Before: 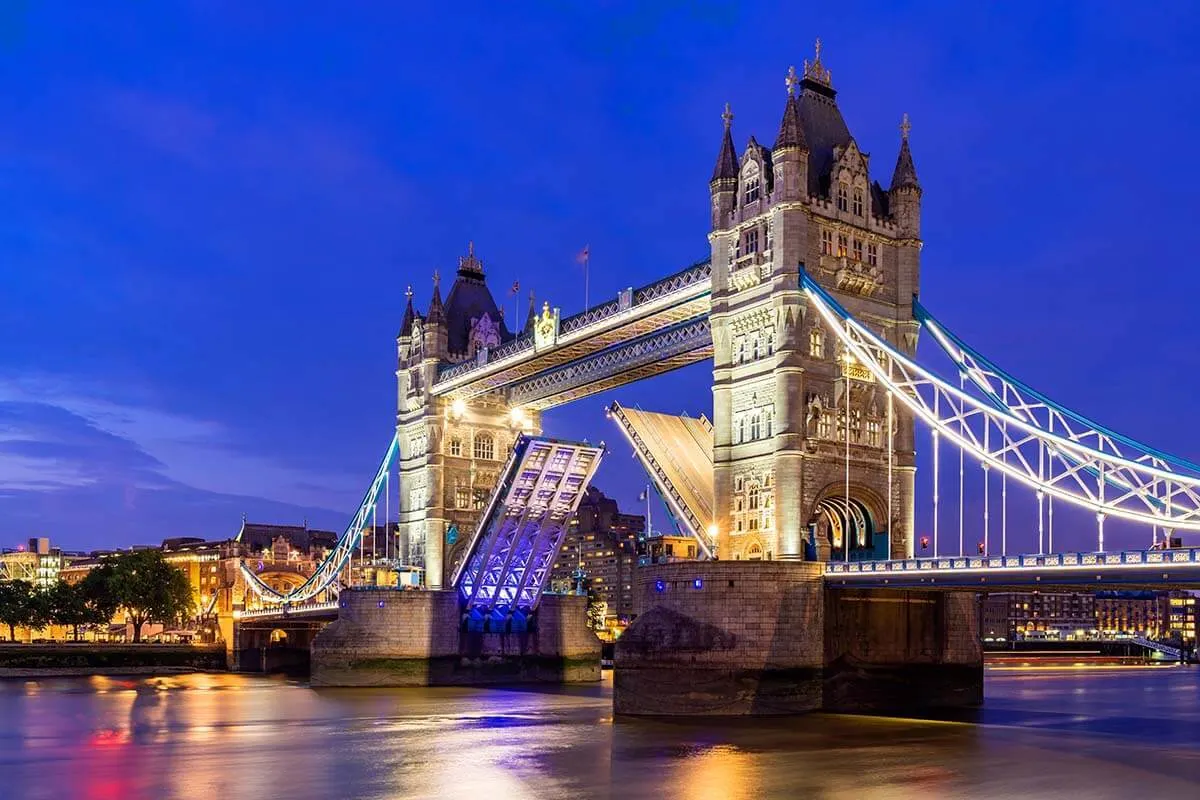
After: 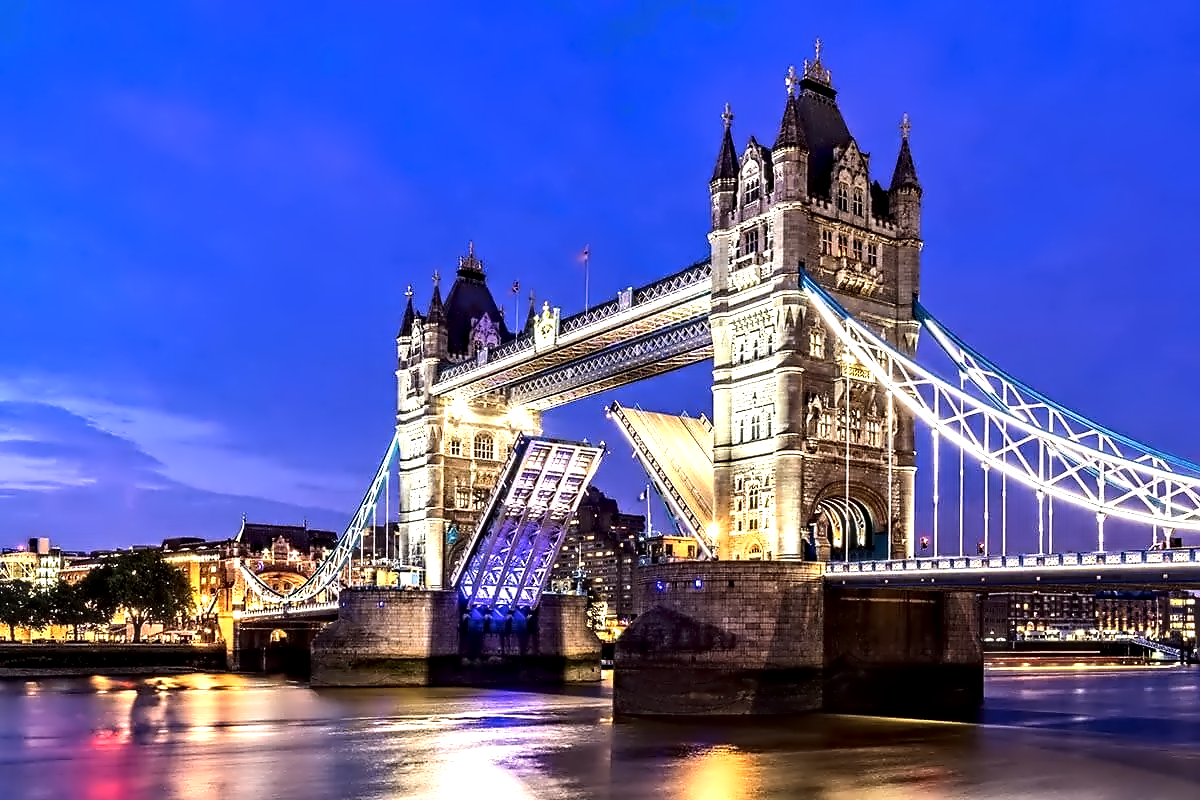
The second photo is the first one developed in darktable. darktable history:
contrast equalizer: octaves 7, y [[0.5, 0.542, 0.583, 0.625, 0.667, 0.708], [0.5 ×6], [0.5 ×6], [0, 0.033, 0.067, 0.1, 0.133, 0.167], [0, 0.05, 0.1, 0.15, 0.2, 0.25]]
haze removal: strength -0.05
tone equalizer: -8 EV -0.75 EV, -7 EV -0.7 EV, -6 EV -0.6 EV, -5 EV -0.4 EV, -3 EV 0.4 EV, -2 EV 0.6 EV, -1 EV 0.7 EV, +0 EV 0.75 EV, edges refinement/feathering 500, mask exposure compensation -1.57 EV, preserve details no
